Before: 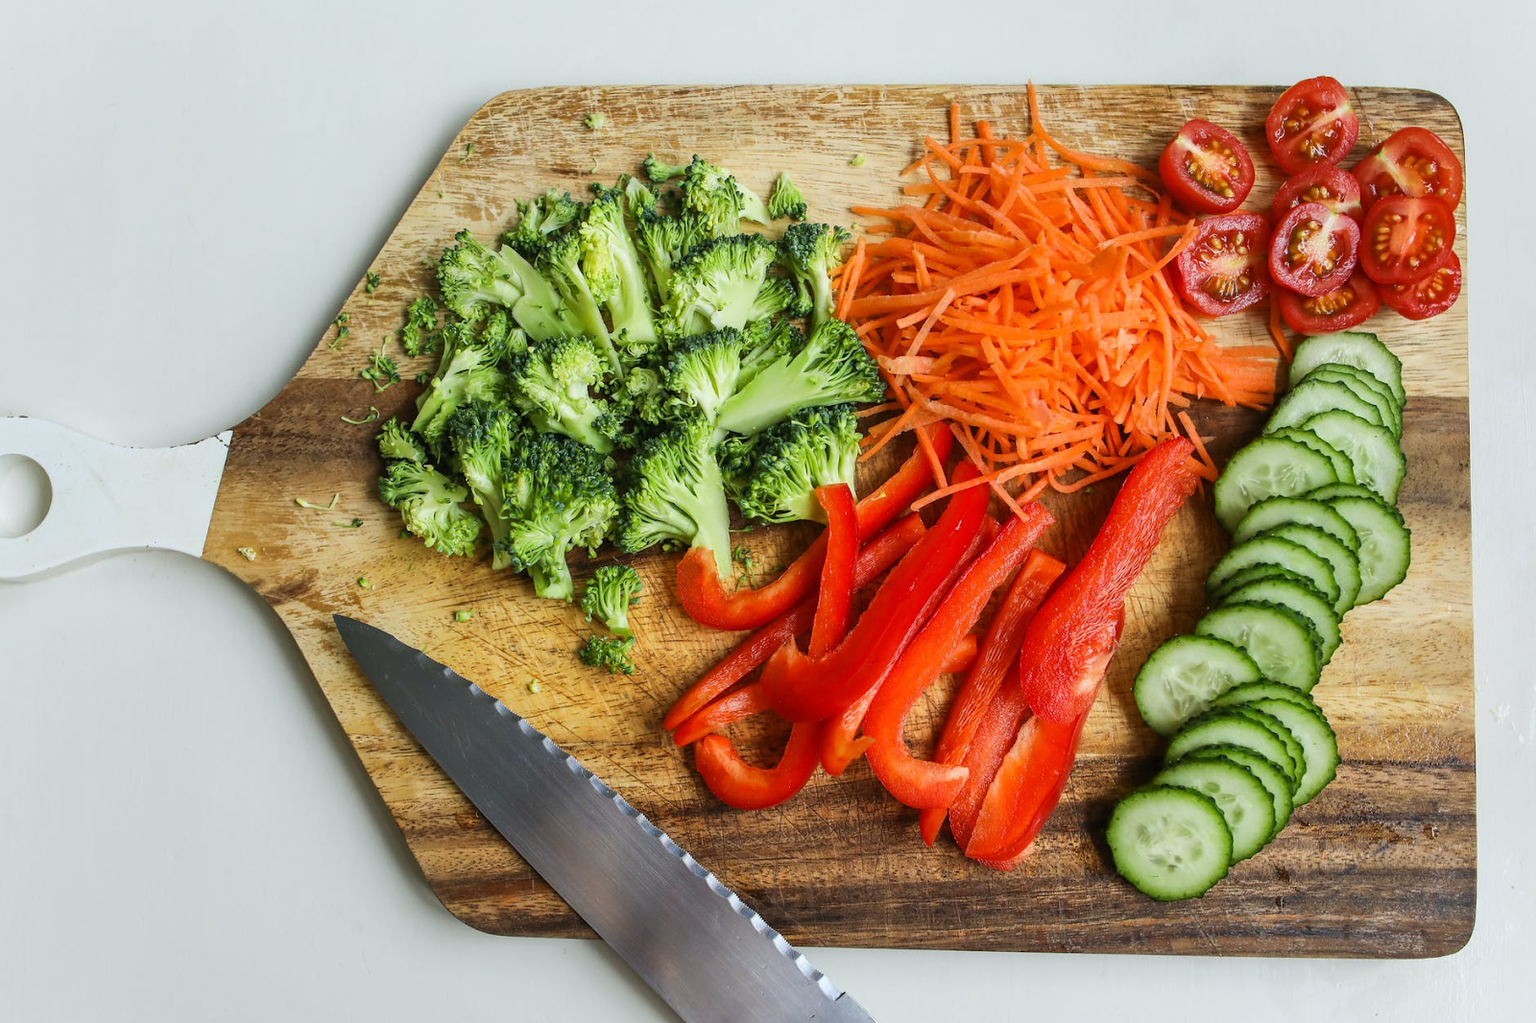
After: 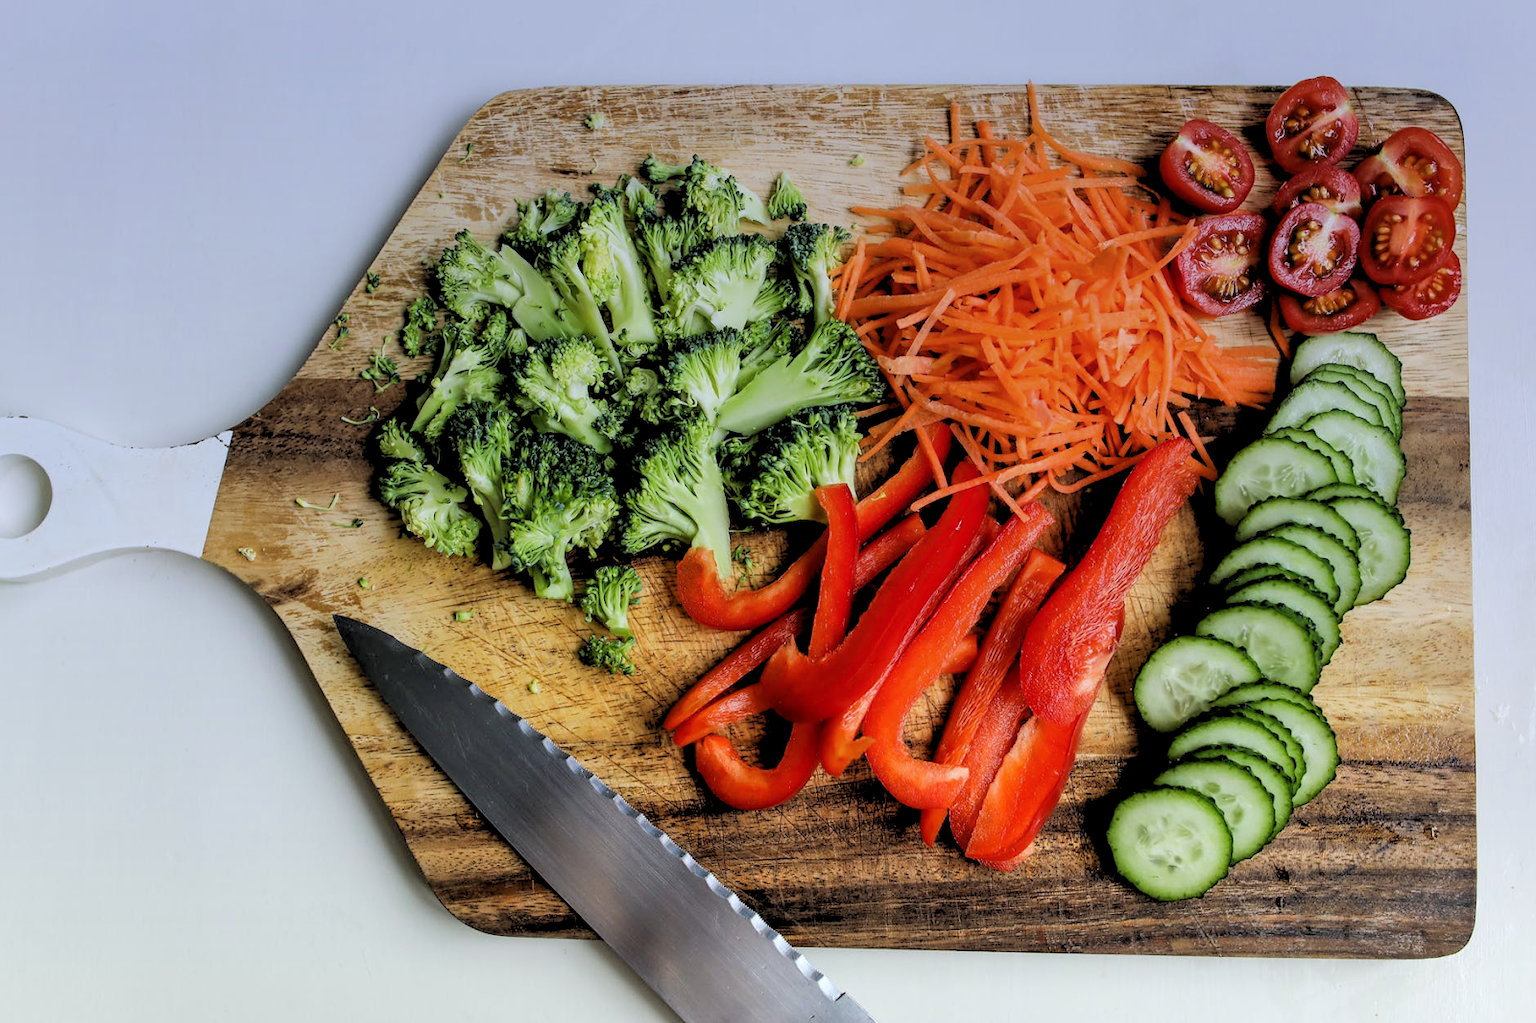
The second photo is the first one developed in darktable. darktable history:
rgb levels: levels [[0.029, 0.461, 0.922], [0, 0.5, 1], [0, 0.5, 1]]
graduated density: hue 238.83°, saturation 50%
